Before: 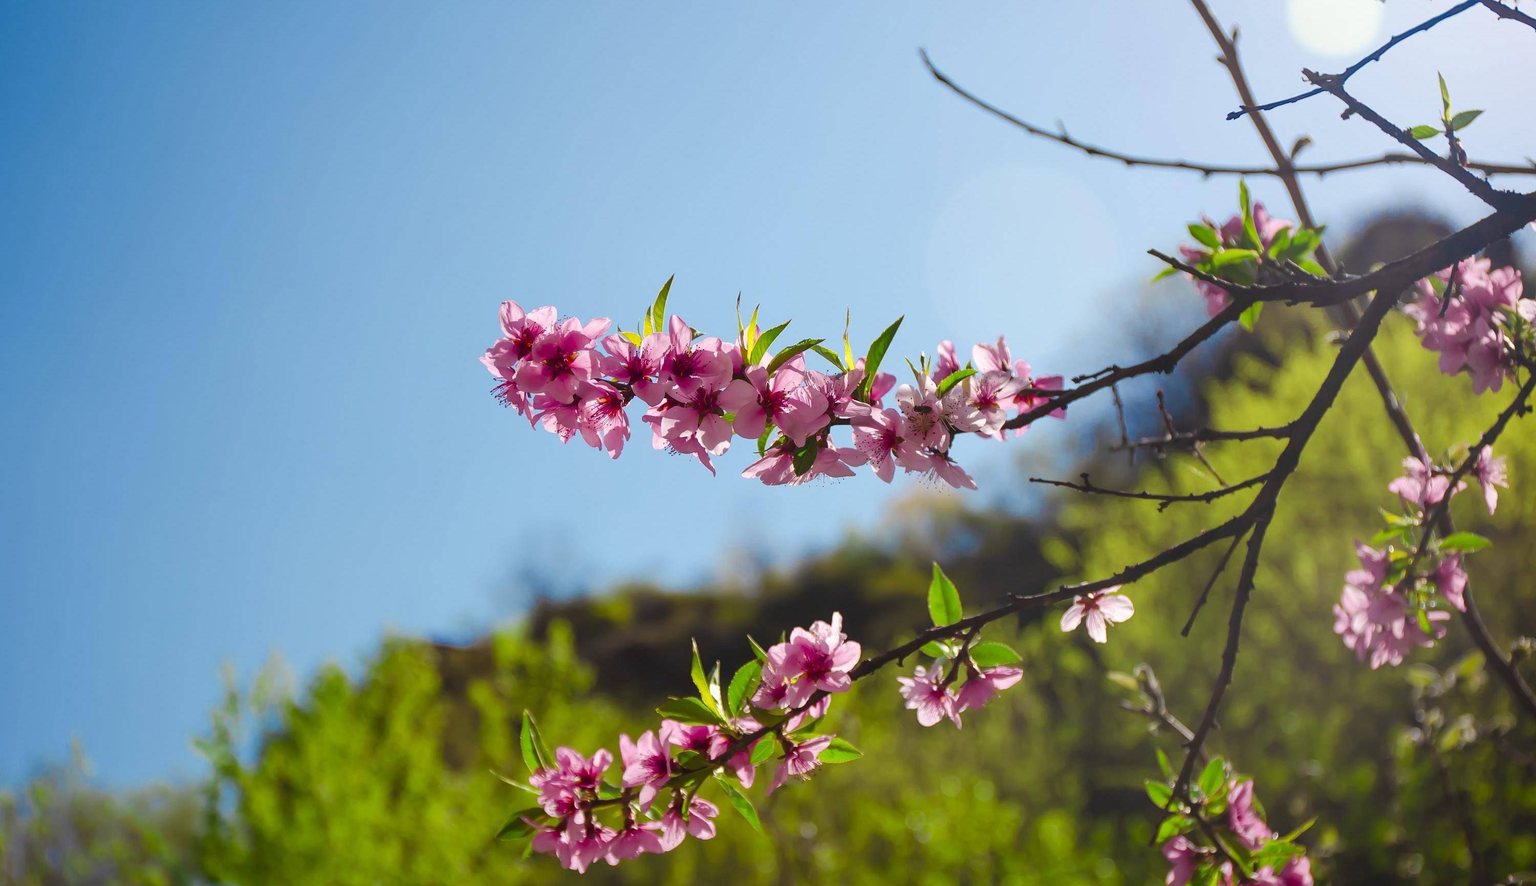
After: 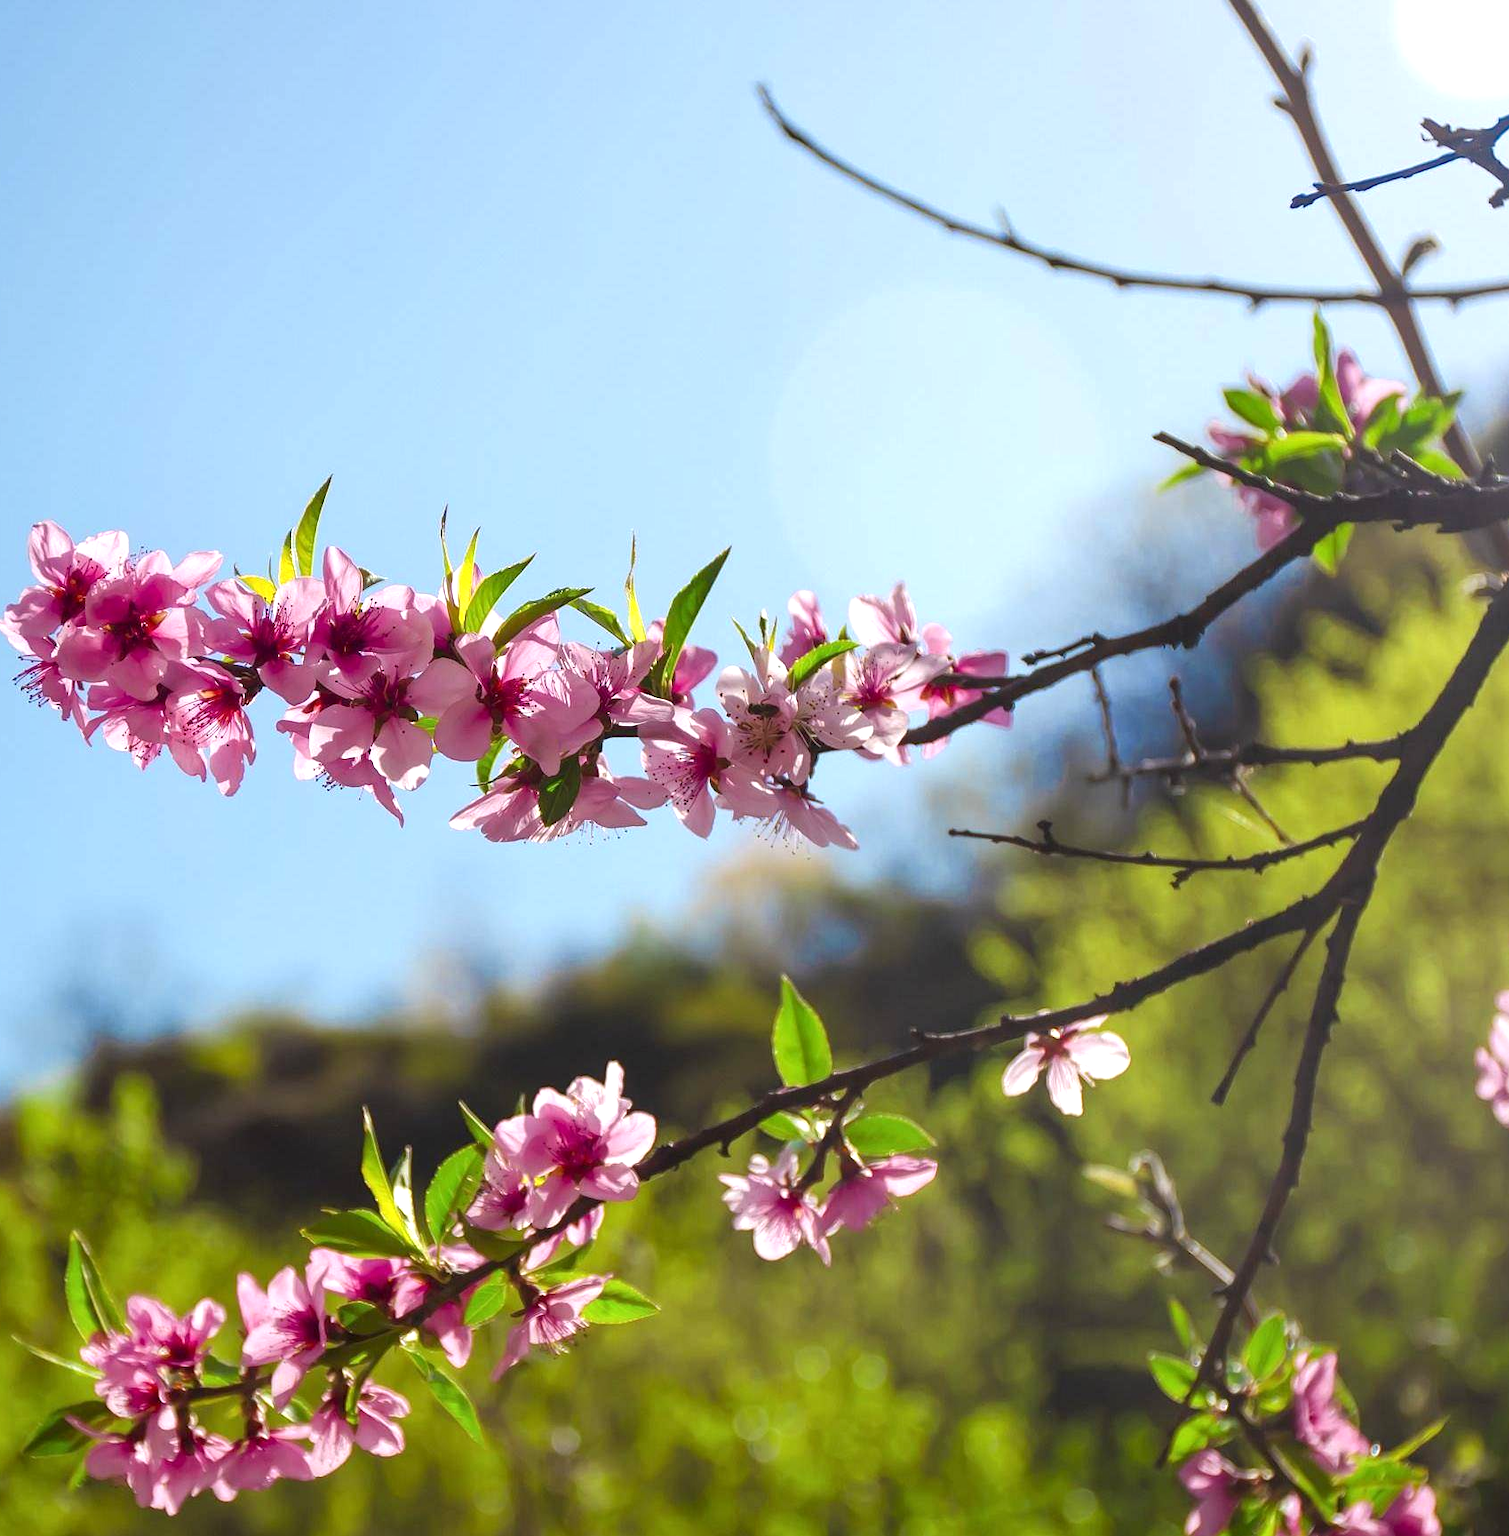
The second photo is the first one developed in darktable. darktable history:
crop: left 31.458%, top 0%, right 11.876%
exposure: exposure 0.4 EV, compensate highlight preservation false
local contrast: highlights 100%, shadows 100%, detail 120%, midtone range 0.2
